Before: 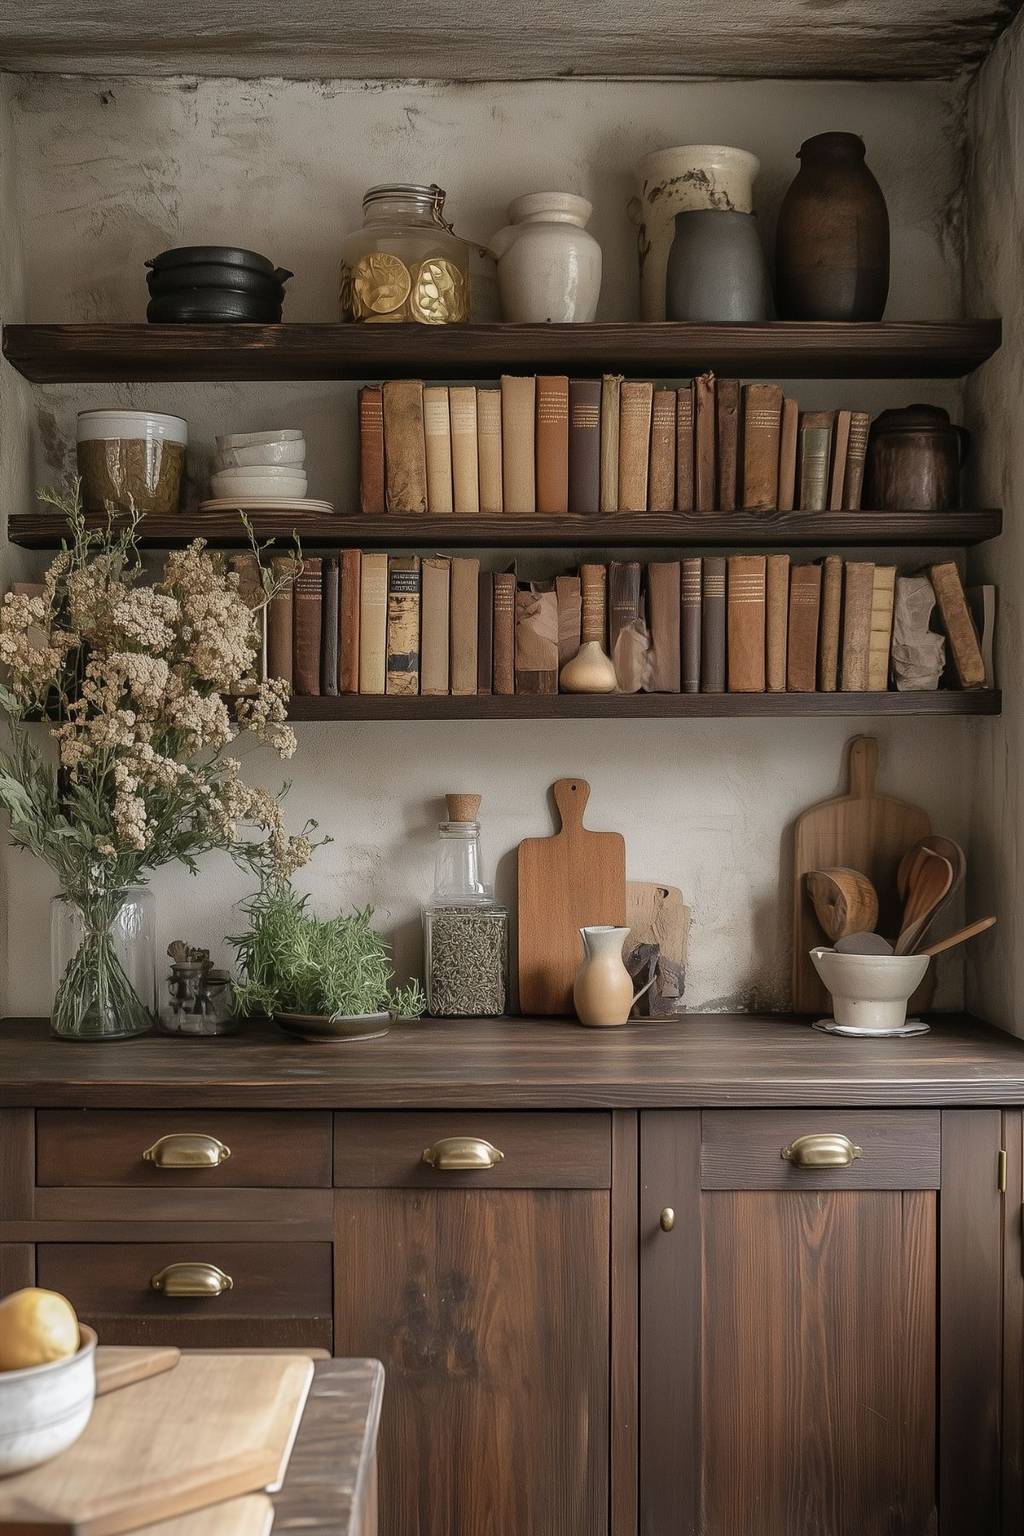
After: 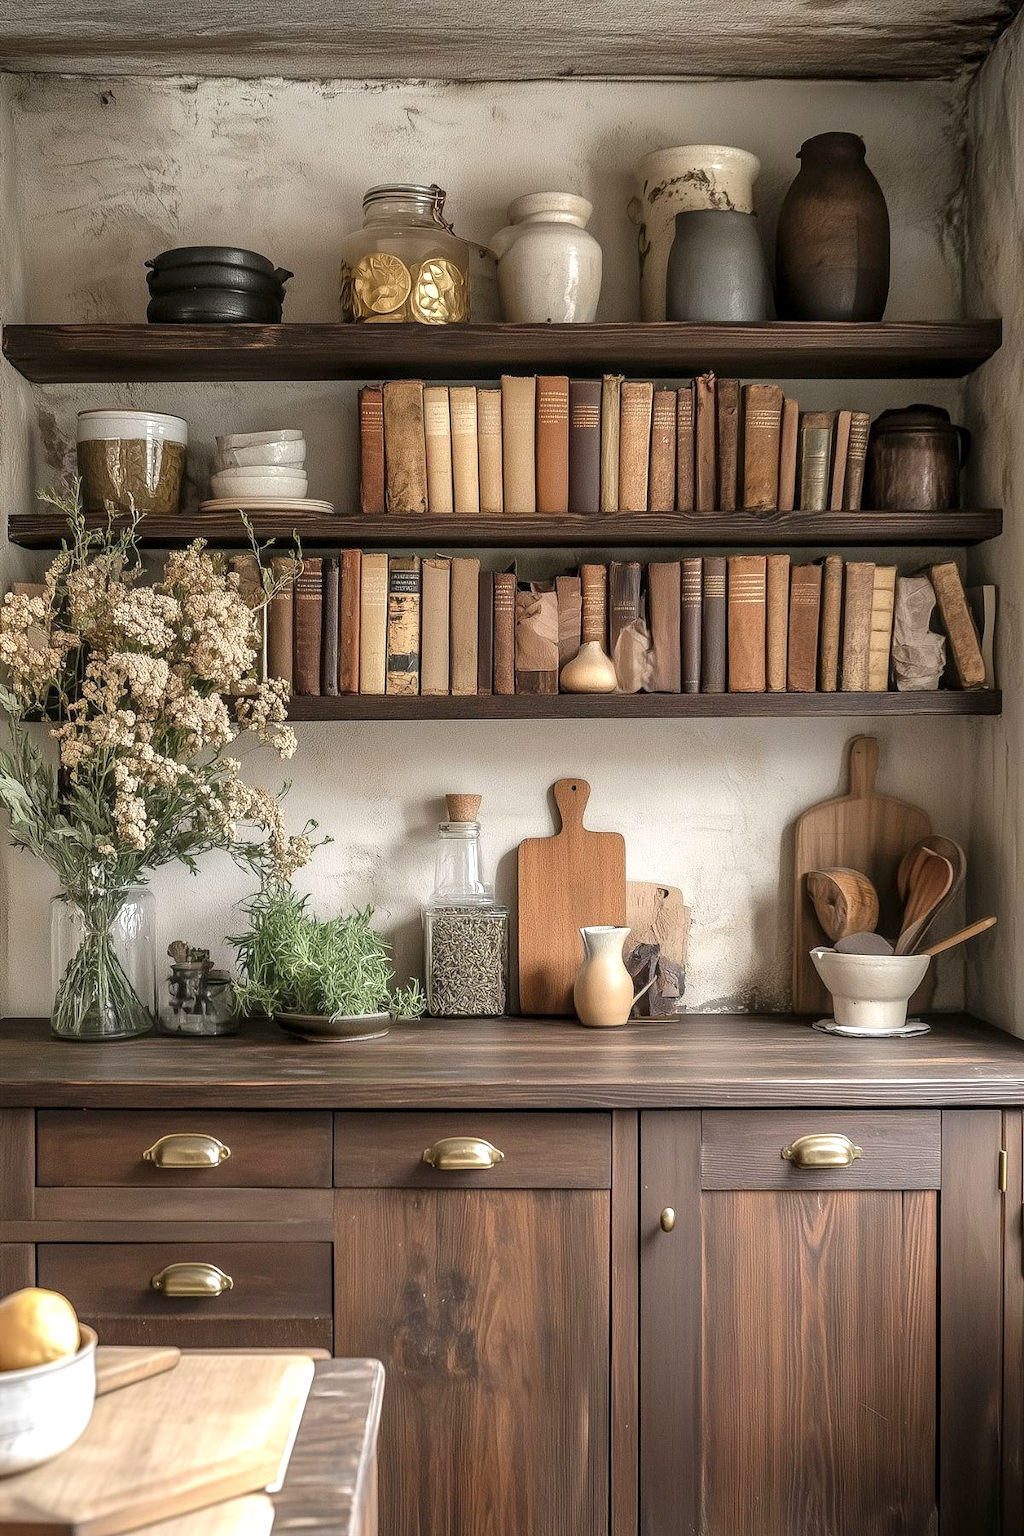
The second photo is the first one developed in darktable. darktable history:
exposure: exposure 0.72 EV, compensate highlight preservation false
local contrast: on, module defaults
